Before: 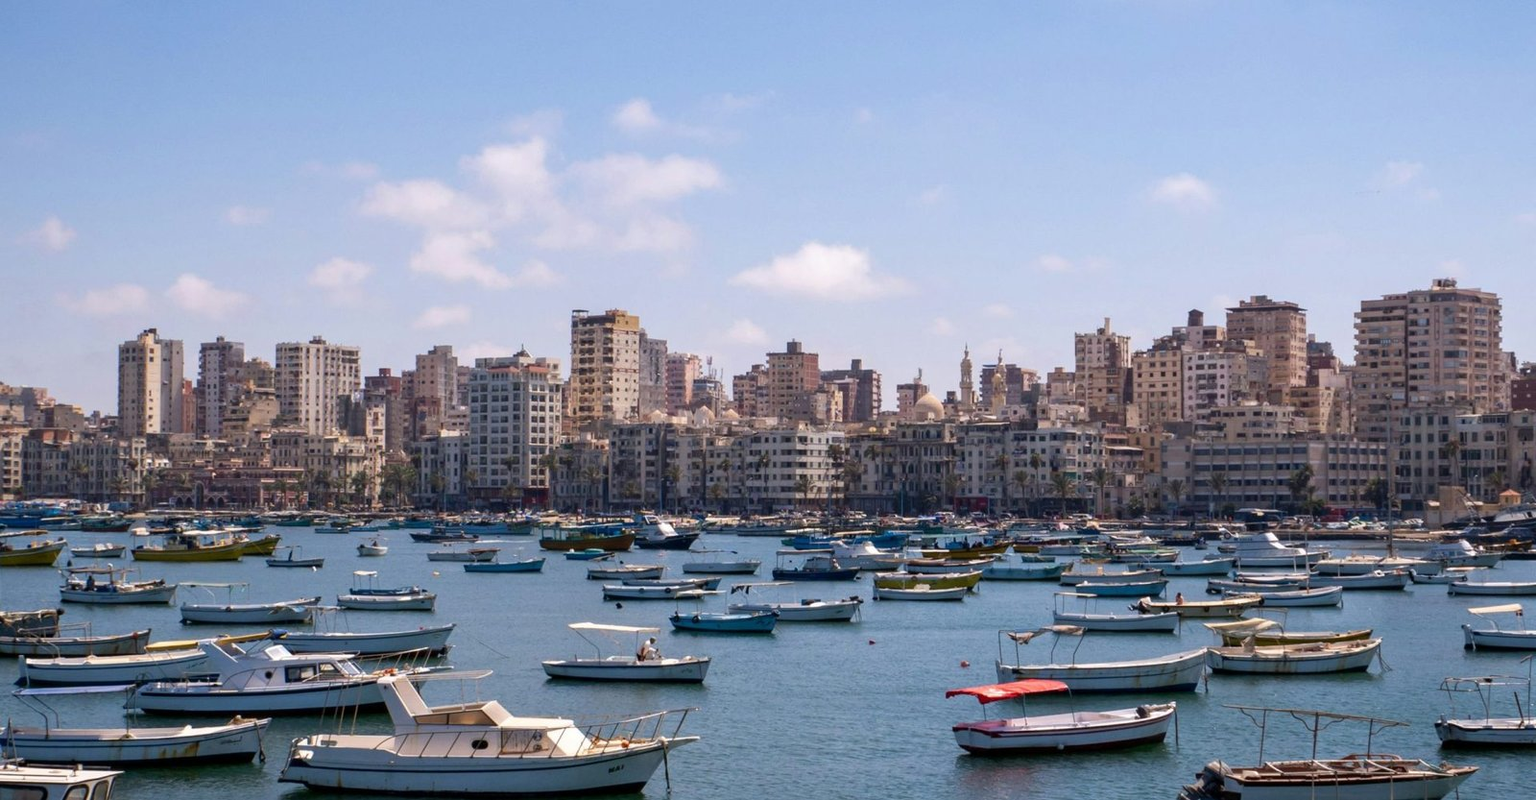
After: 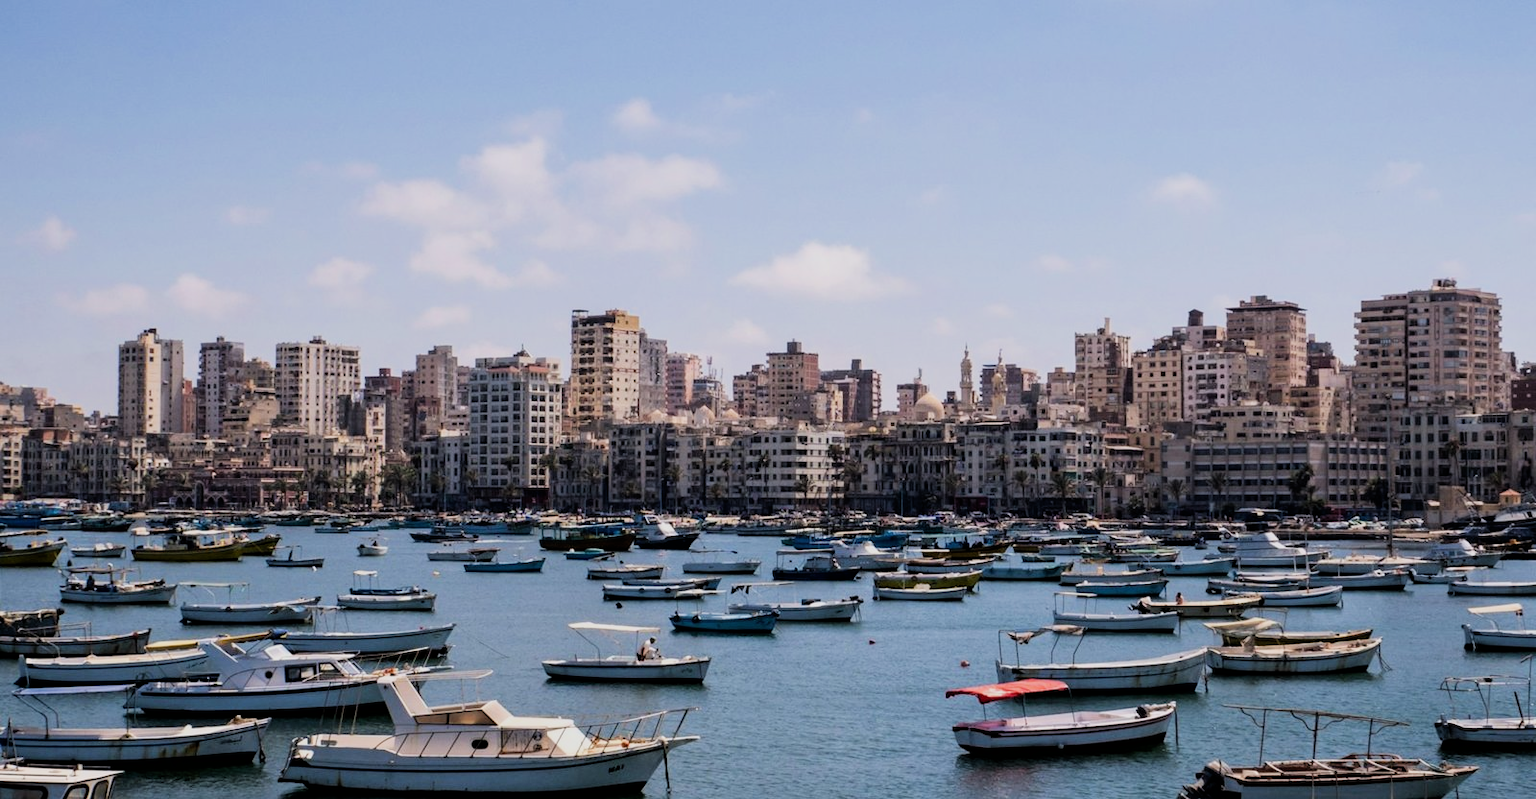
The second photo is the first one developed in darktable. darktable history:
filmic rgb: black relative exposure -7.49 EV, white relative exposure 5 EV, threshold 5.97 EV, hardness 3.31, contrast 1.298, enable highlight reconstruction true
